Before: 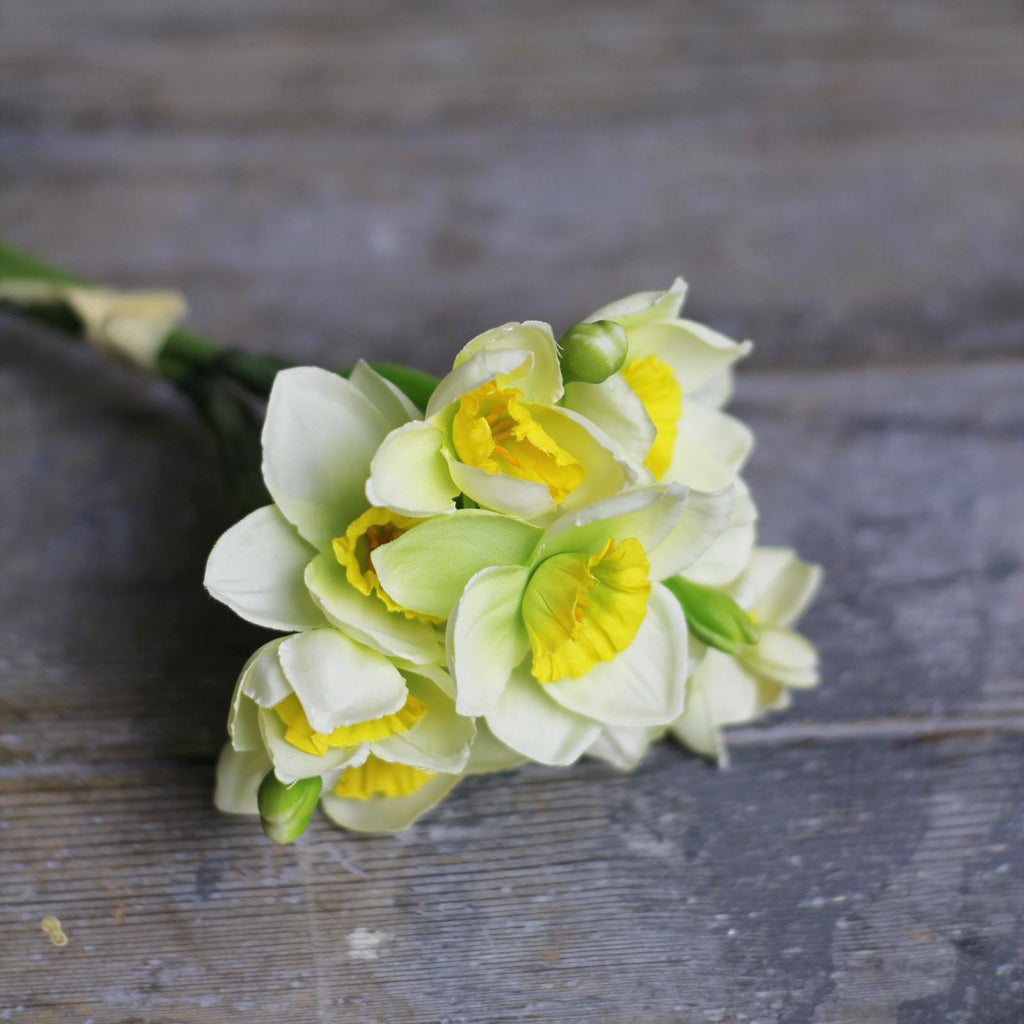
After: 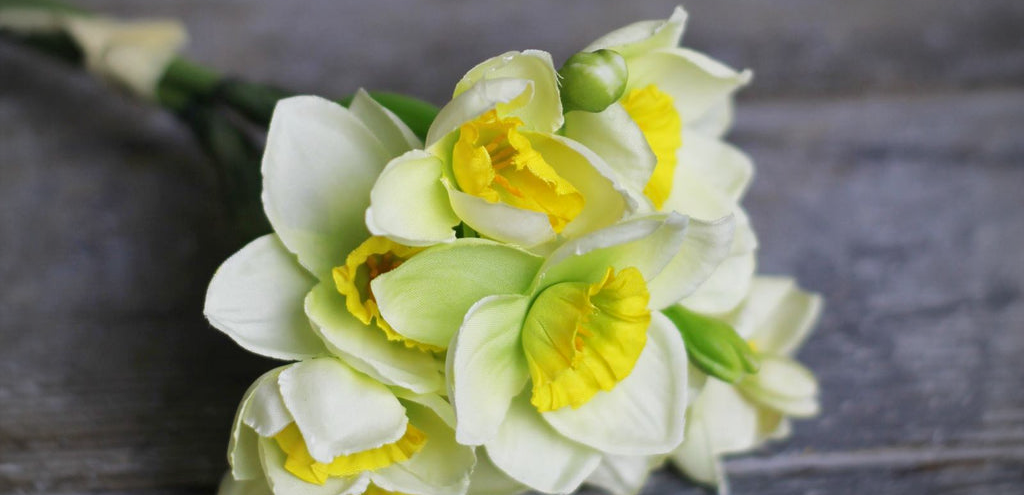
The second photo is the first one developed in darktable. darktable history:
shadows and highlights: shadows 51.81, highlights -28.22, soften with gaussian
vignetting: fall-off start 71.37%
crop and rotate: top 26.534%, bottom 25.061%
